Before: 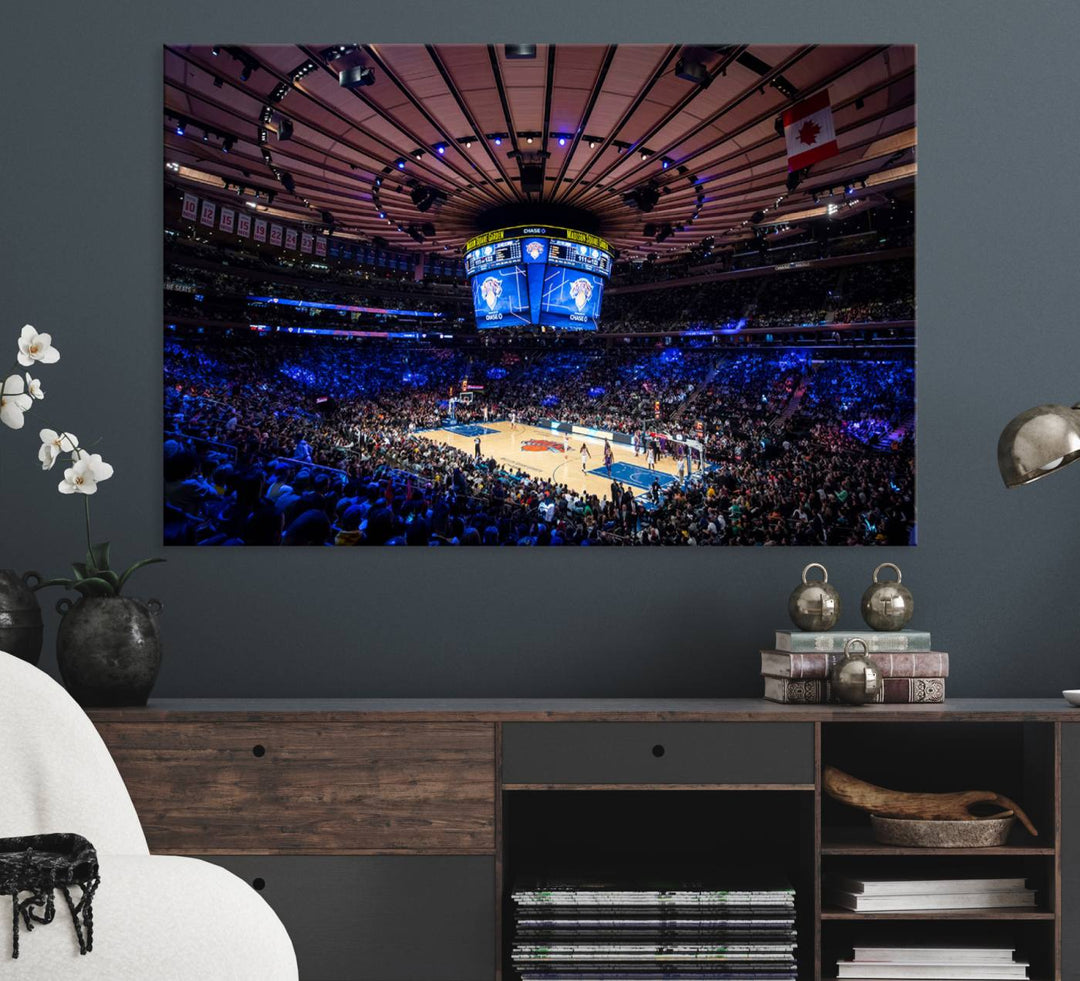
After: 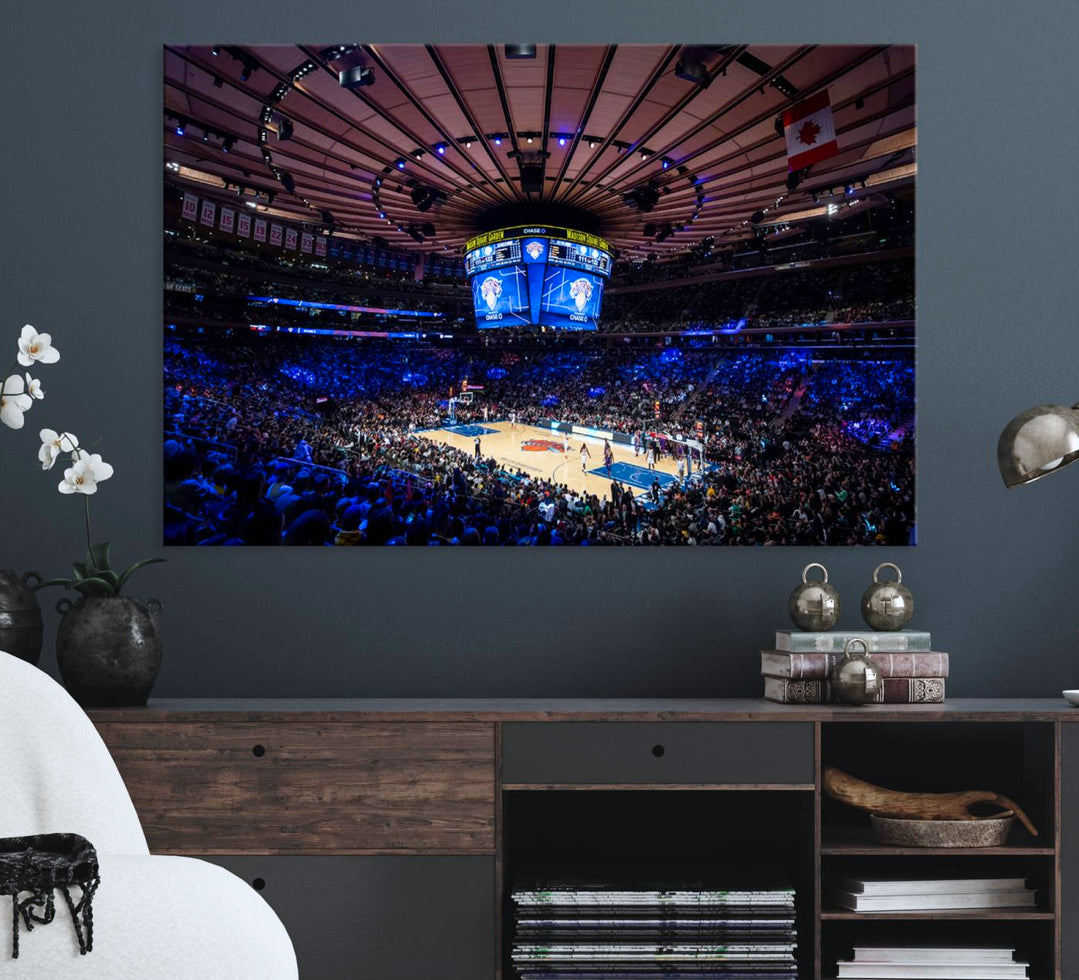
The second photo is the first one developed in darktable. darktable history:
contrast brightness saturation: contrast 0.078, saturation 0.024
color calibration: x 0.353, y 0.368, temperature 4687.32 K
